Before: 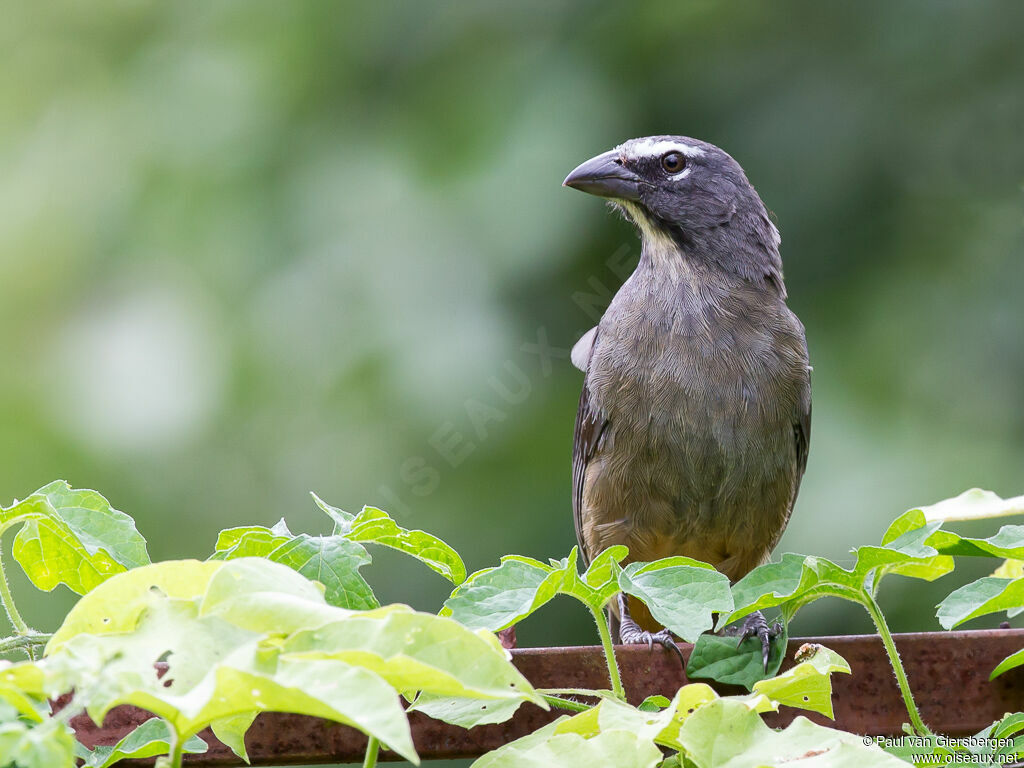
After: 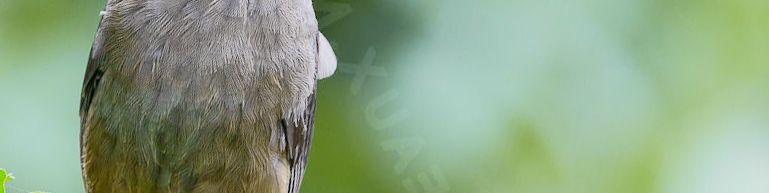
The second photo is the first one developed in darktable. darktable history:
crop and rotate: angle 16.12°, top 30.835%, bottom 35.653%
tone curve: curves: ch0 [(0, 0.005) (0.103, 0.097) (0.18, 0.207) (0.384, 0.465) (0.491, 0.585) (0.629, 0.726) (0.84, 0.866) (1, 0.947)]; ch1 [(0, 0) (0.172, 0.123) (0.324, 0.253) (0.396, 0.388) (0.478, 0.461) (0.499, 0.497) (0.532, 0.515) (0.57, 0.584) (0.635, 0.675) (0.805, 0.892) (1, 1)]; ch2 [(0, 0) (0.411, 0.424) (0.496, 0.501) (0.515, 0.507) (0.553, 0.562) (0.604, 0.642) (0.708, 0.768) (0.839, 0.916) (1, 1)], color space Lab, independent channels, preserve colors none
